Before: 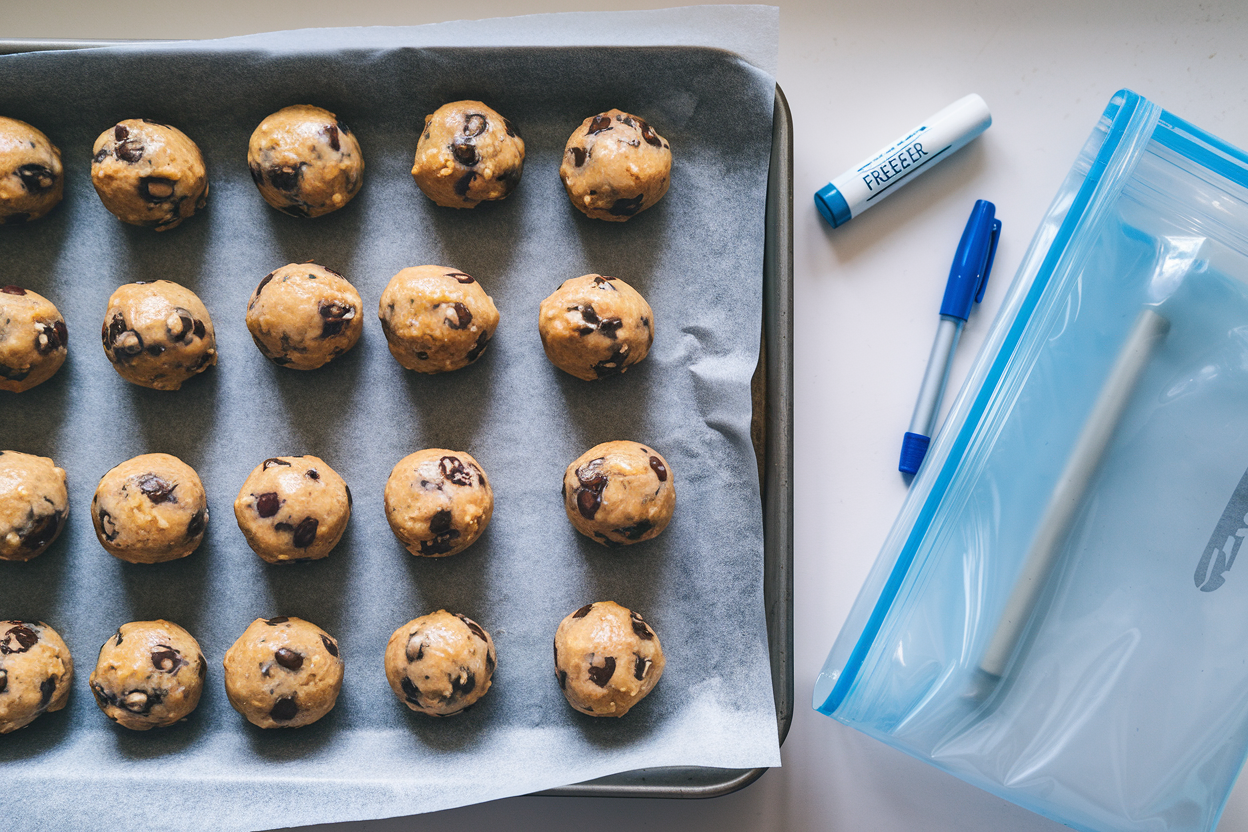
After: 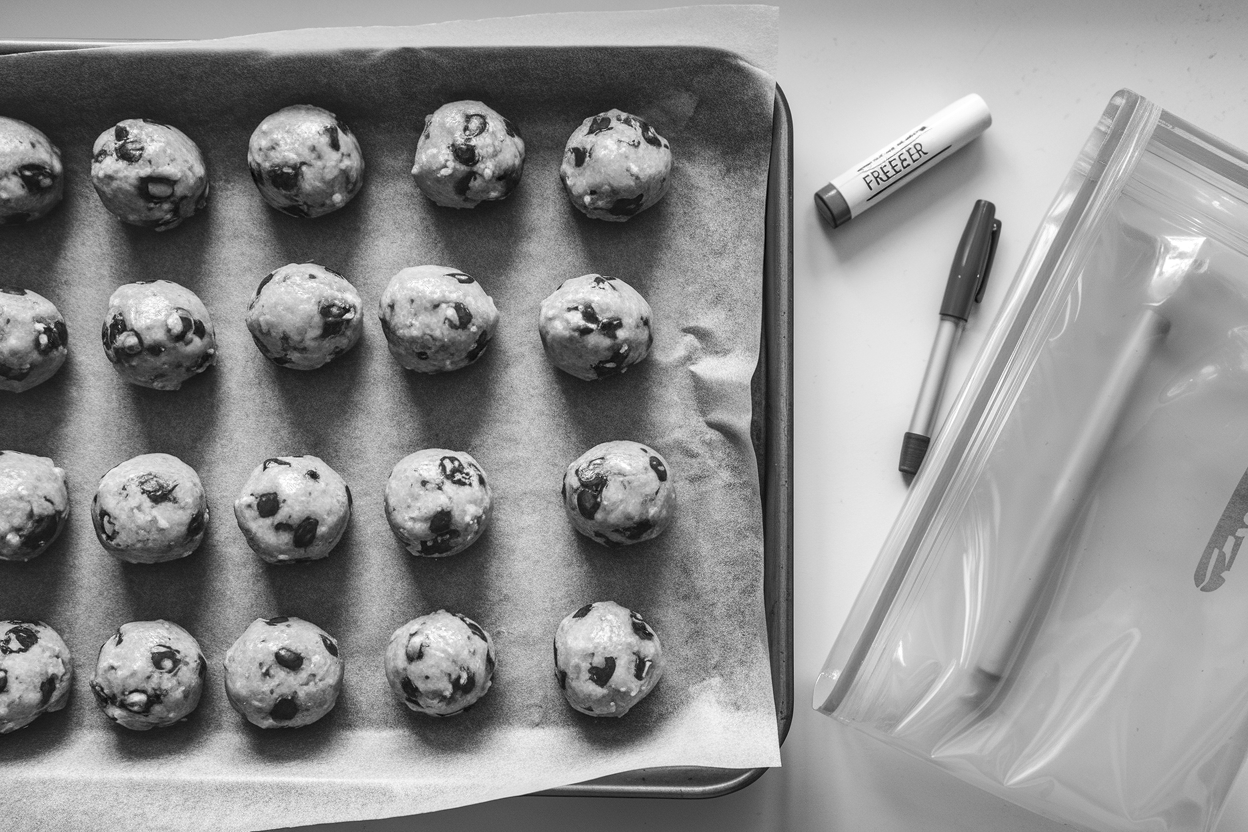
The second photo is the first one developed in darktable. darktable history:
tone equalizer: on, module defaults
monochrome: on, module defaults
local contrast: on, module defaults
